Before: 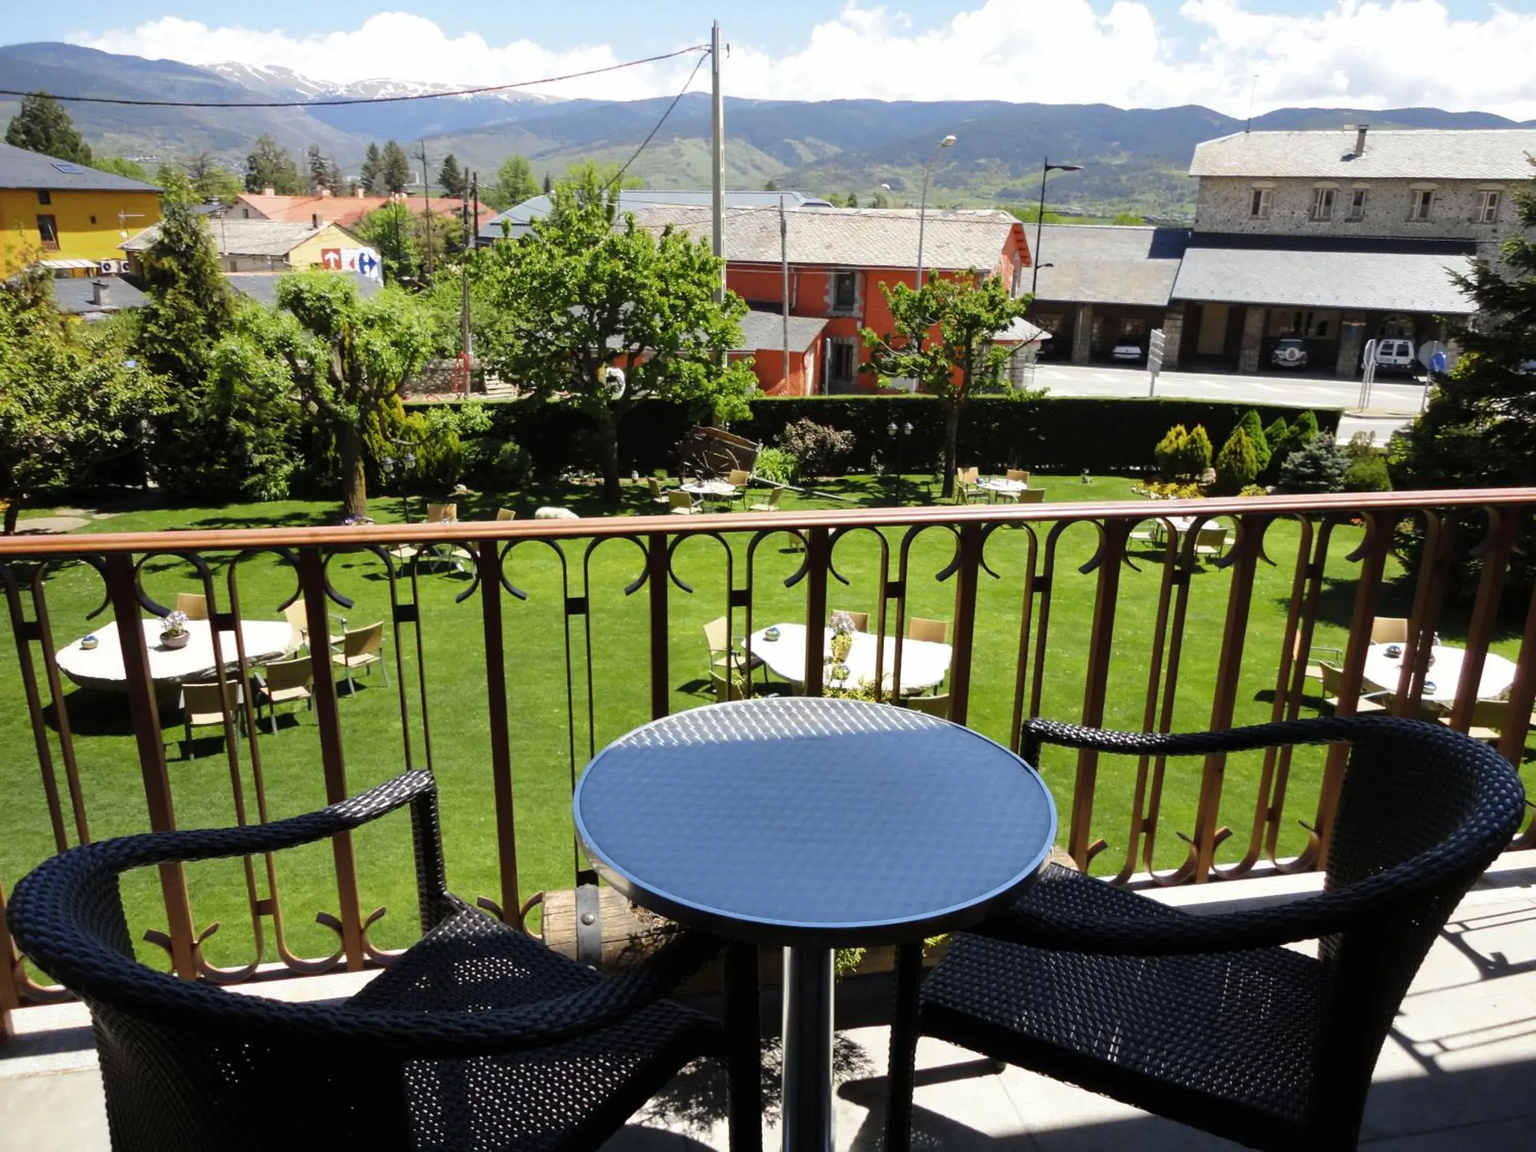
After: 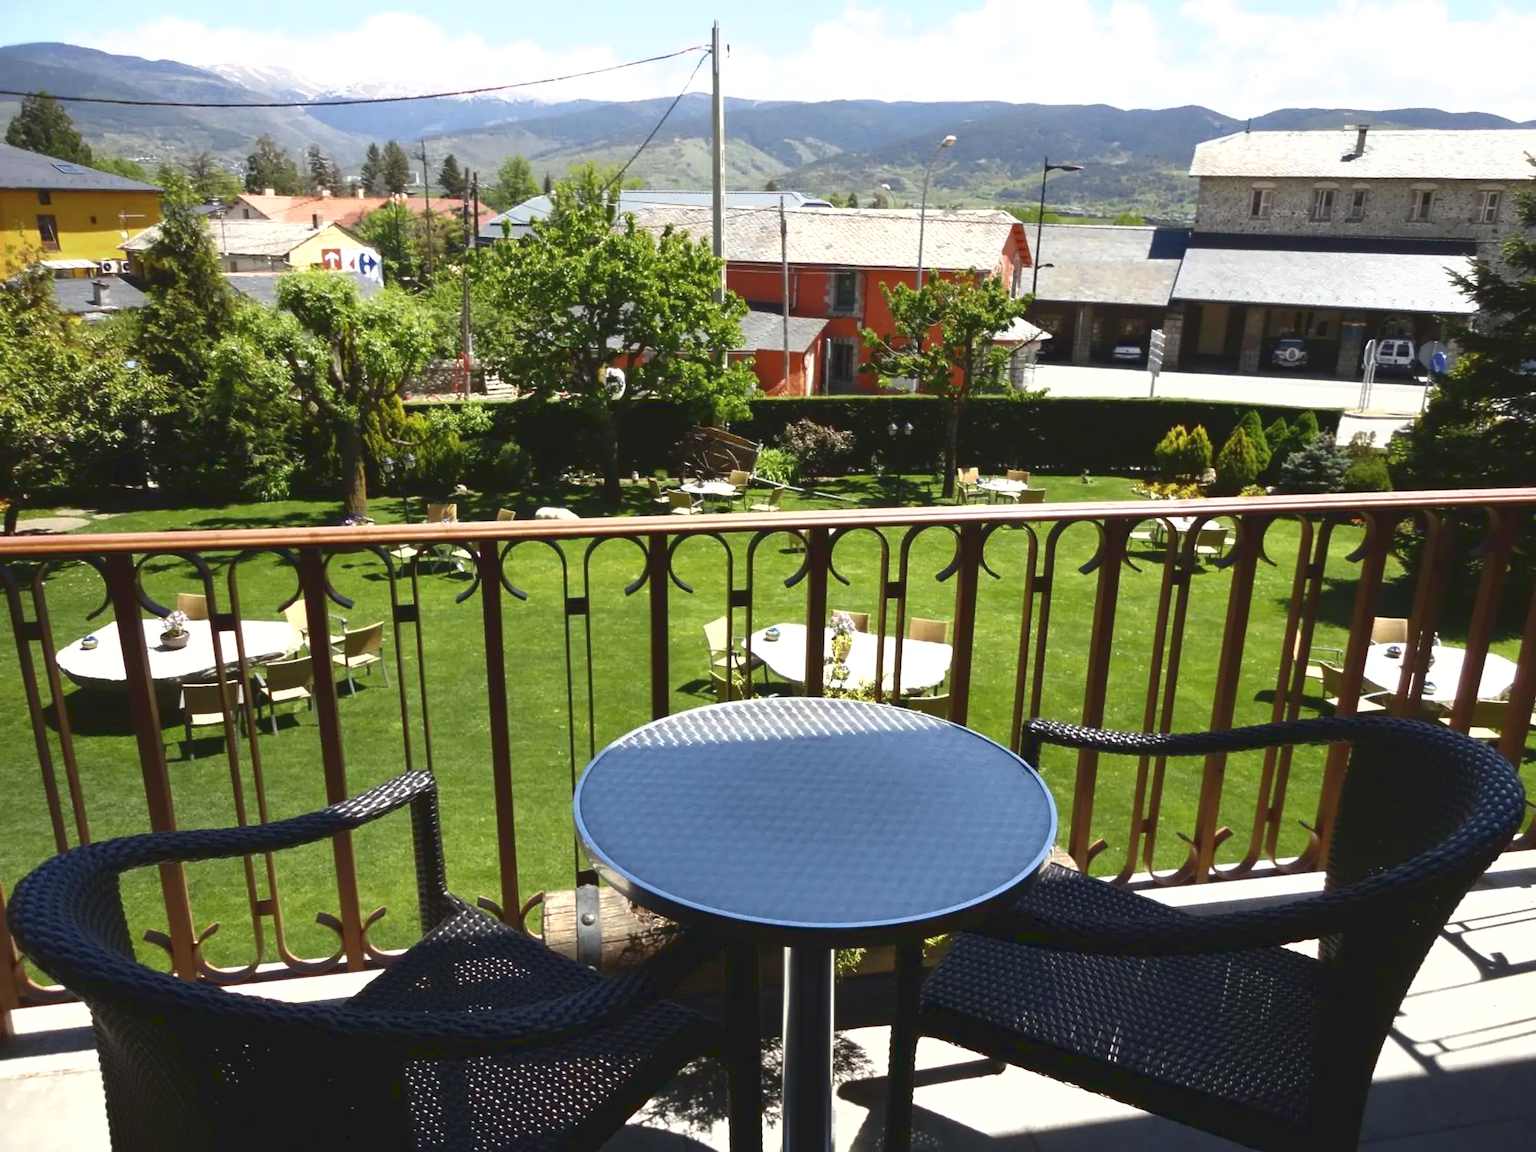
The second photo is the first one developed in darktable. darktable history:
exposure: compensate highlight preservation false
tone curve: curves: ch0 [(0, 0.081) (0.483, 0.453) (0.881, 0.992)]
contrast brightness saturation: saturation -0.026
